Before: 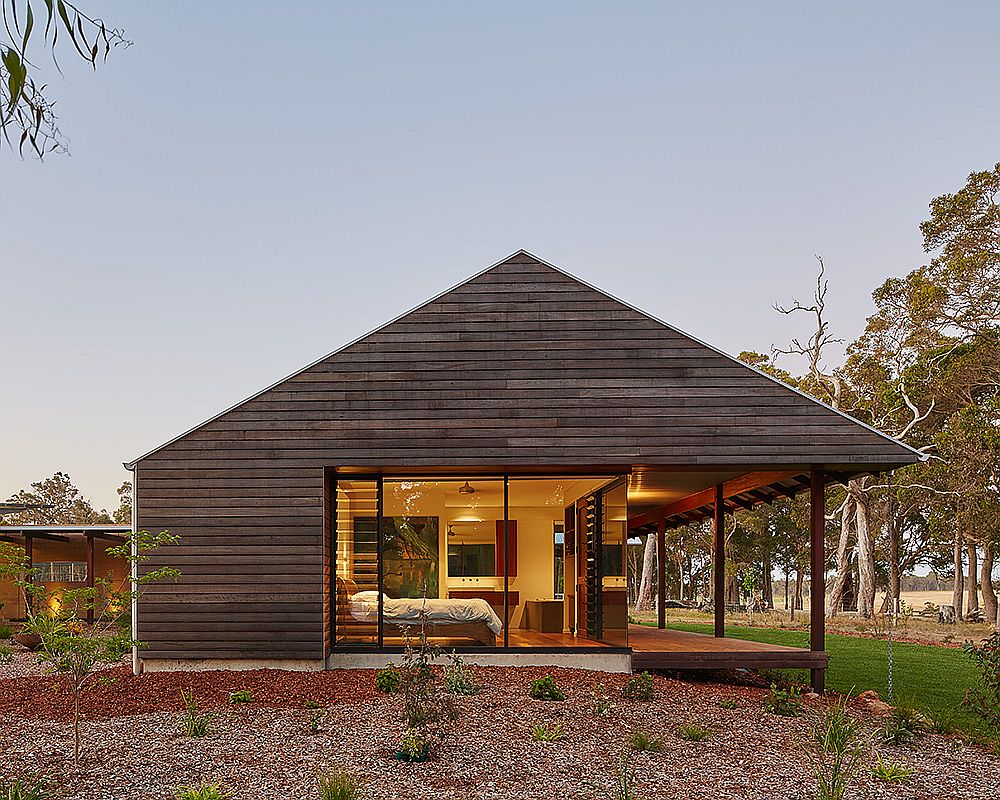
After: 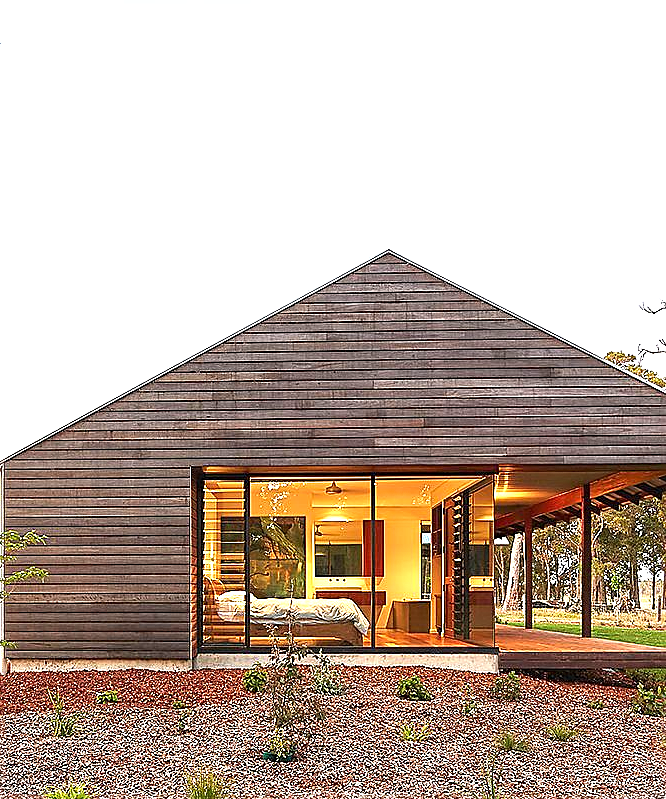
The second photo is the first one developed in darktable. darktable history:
sharpen: amount 0.499
exposure: black level correction 0, exposure 1.439 EV, compensate exposure bias true, compensate highlight preservation false
crop and rotate: left 13.367%, right 19.964%
